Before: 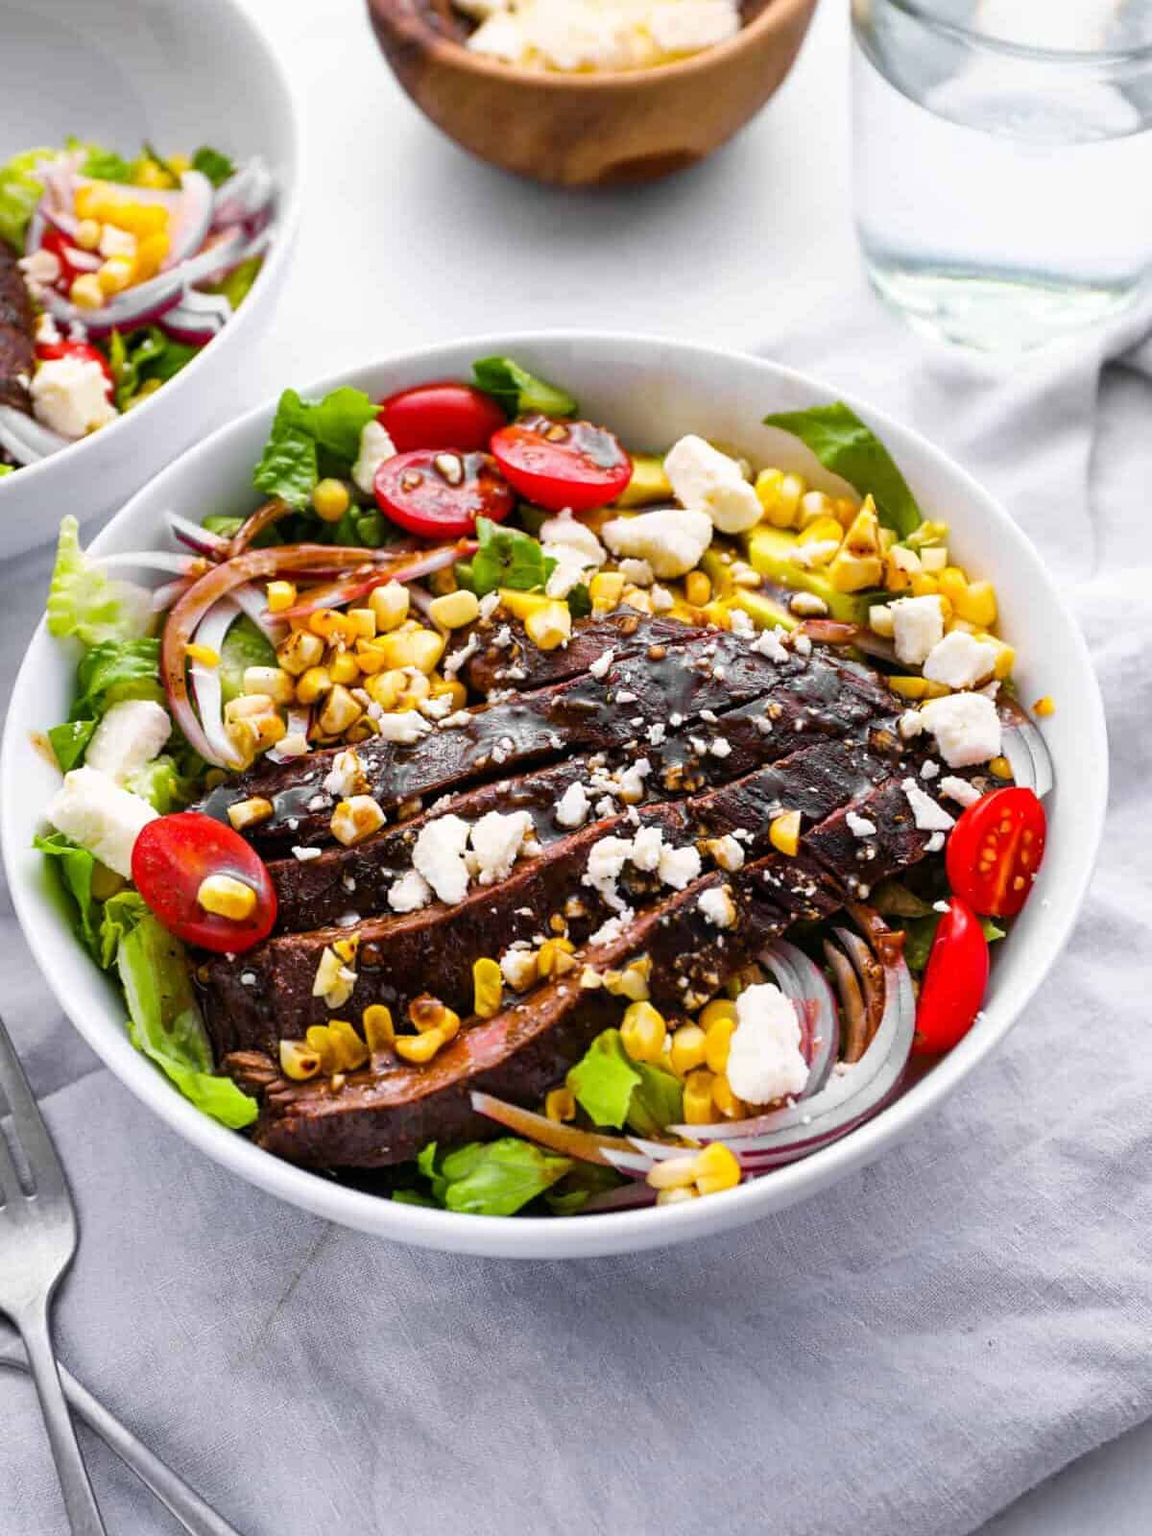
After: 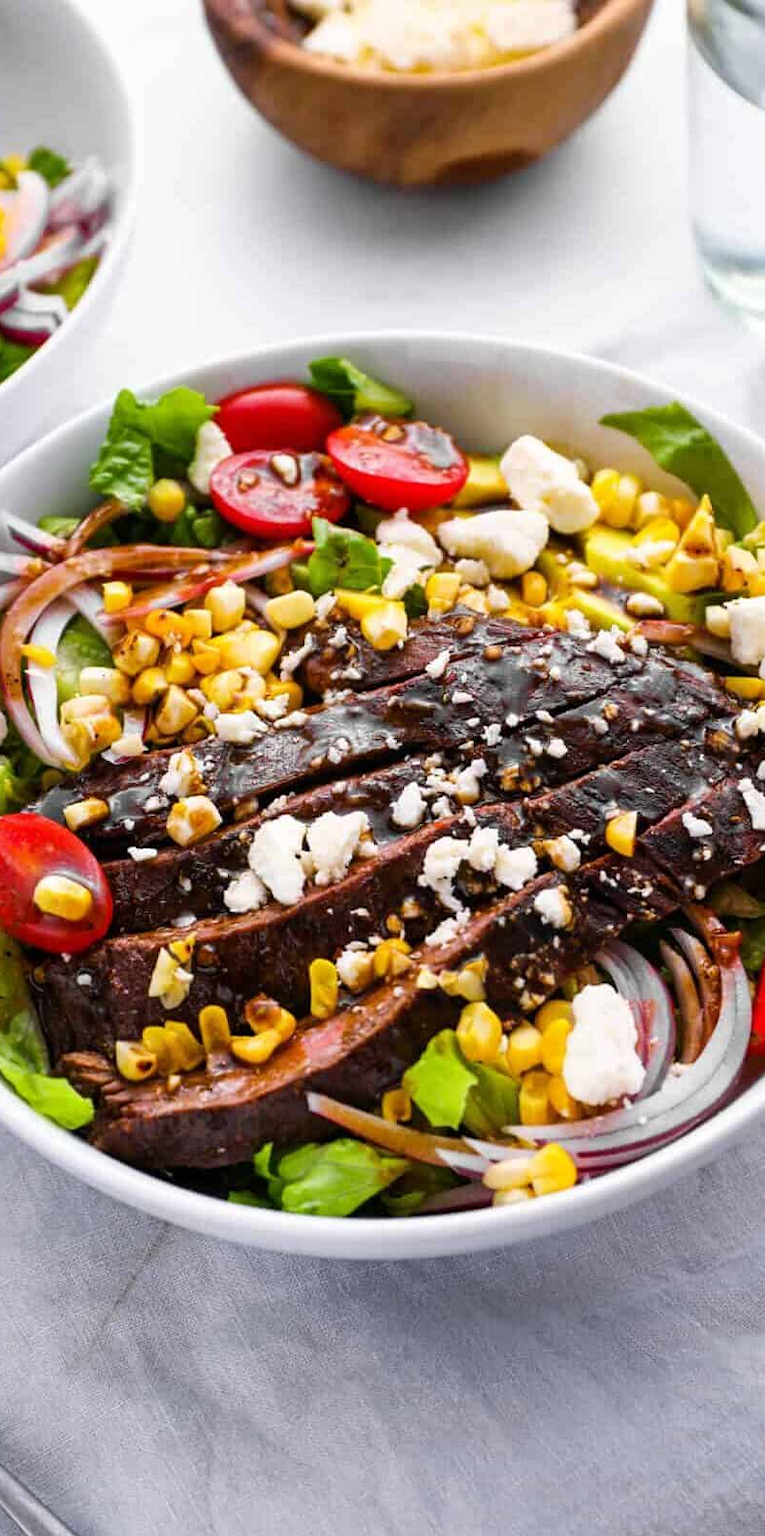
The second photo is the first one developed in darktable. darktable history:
crop and rotate: left 14.293%, right 19.25%
